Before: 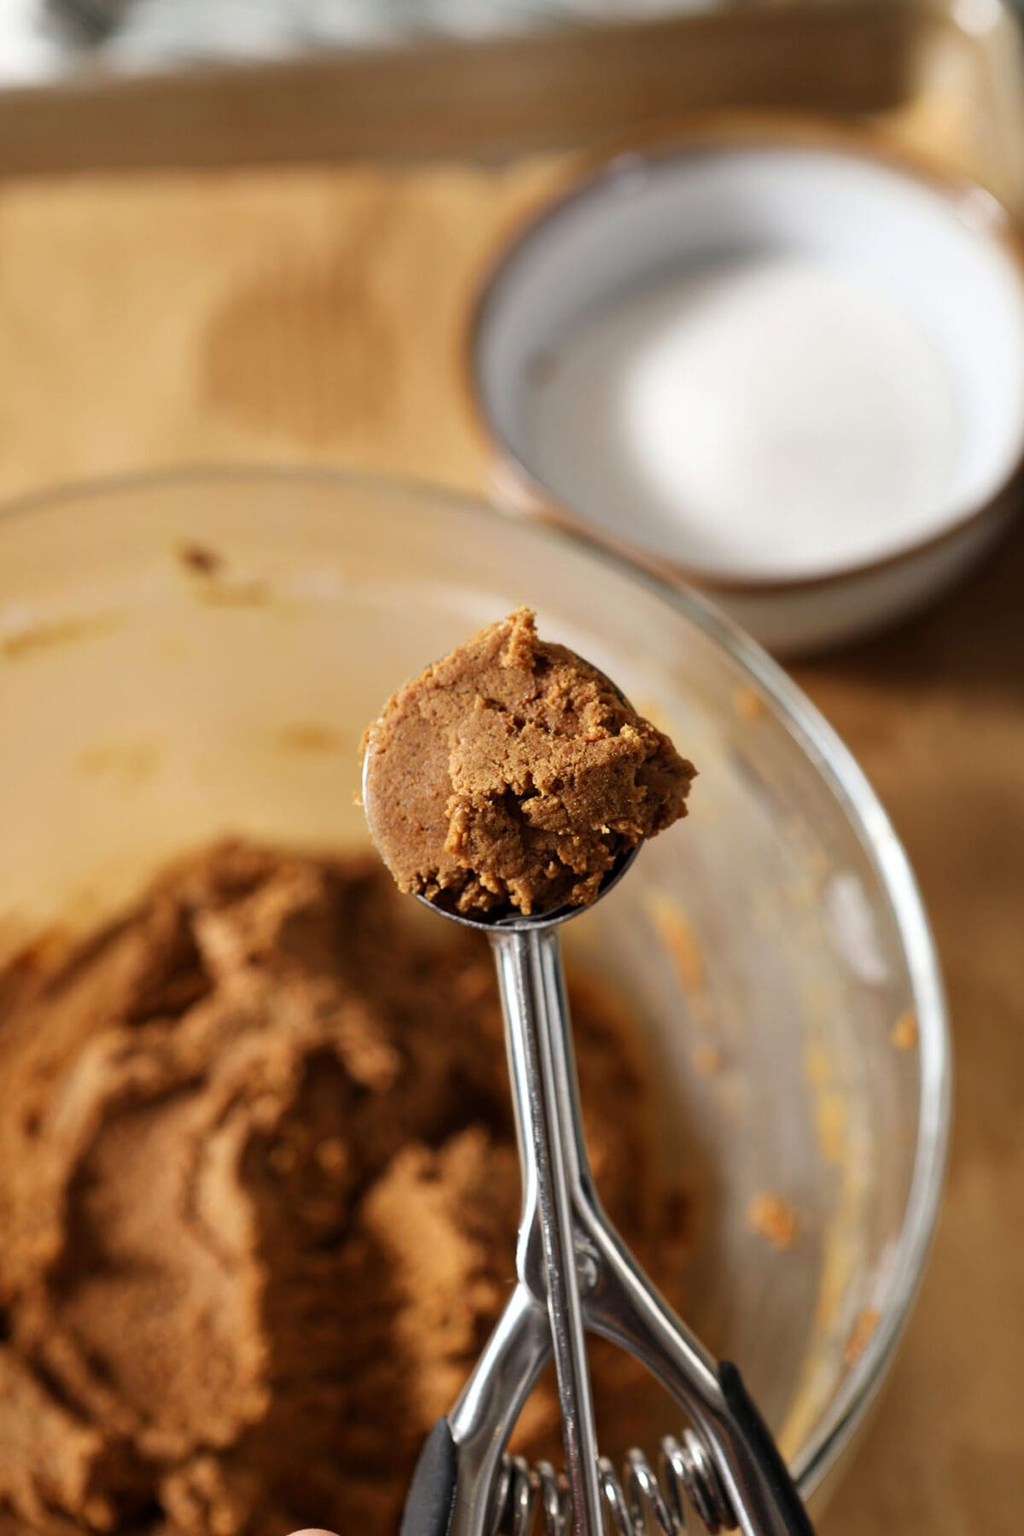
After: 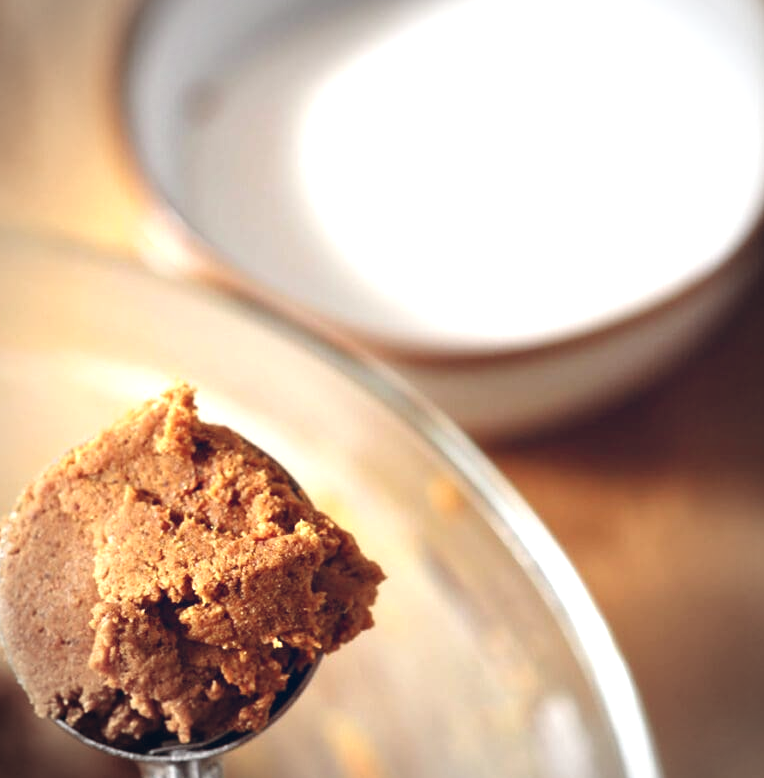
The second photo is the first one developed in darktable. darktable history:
crop: left 36.005%, top 18.293%, right 0.31%, bottom 38.444%
color balance rgb: shadows lift › chroma 9.92%, shadows lift › hue 45.12°, power › luminance 3.26%, power › hue 231.93°, global offset › luminance 0.4%, global offset › chroma 0.21%, global offset › hue 255.02°
exposure: black level correction -0.001, exposure 0.9 EV, compensate exposure bias true, compensate highlight preservation false
vignetting: on, module defaults
